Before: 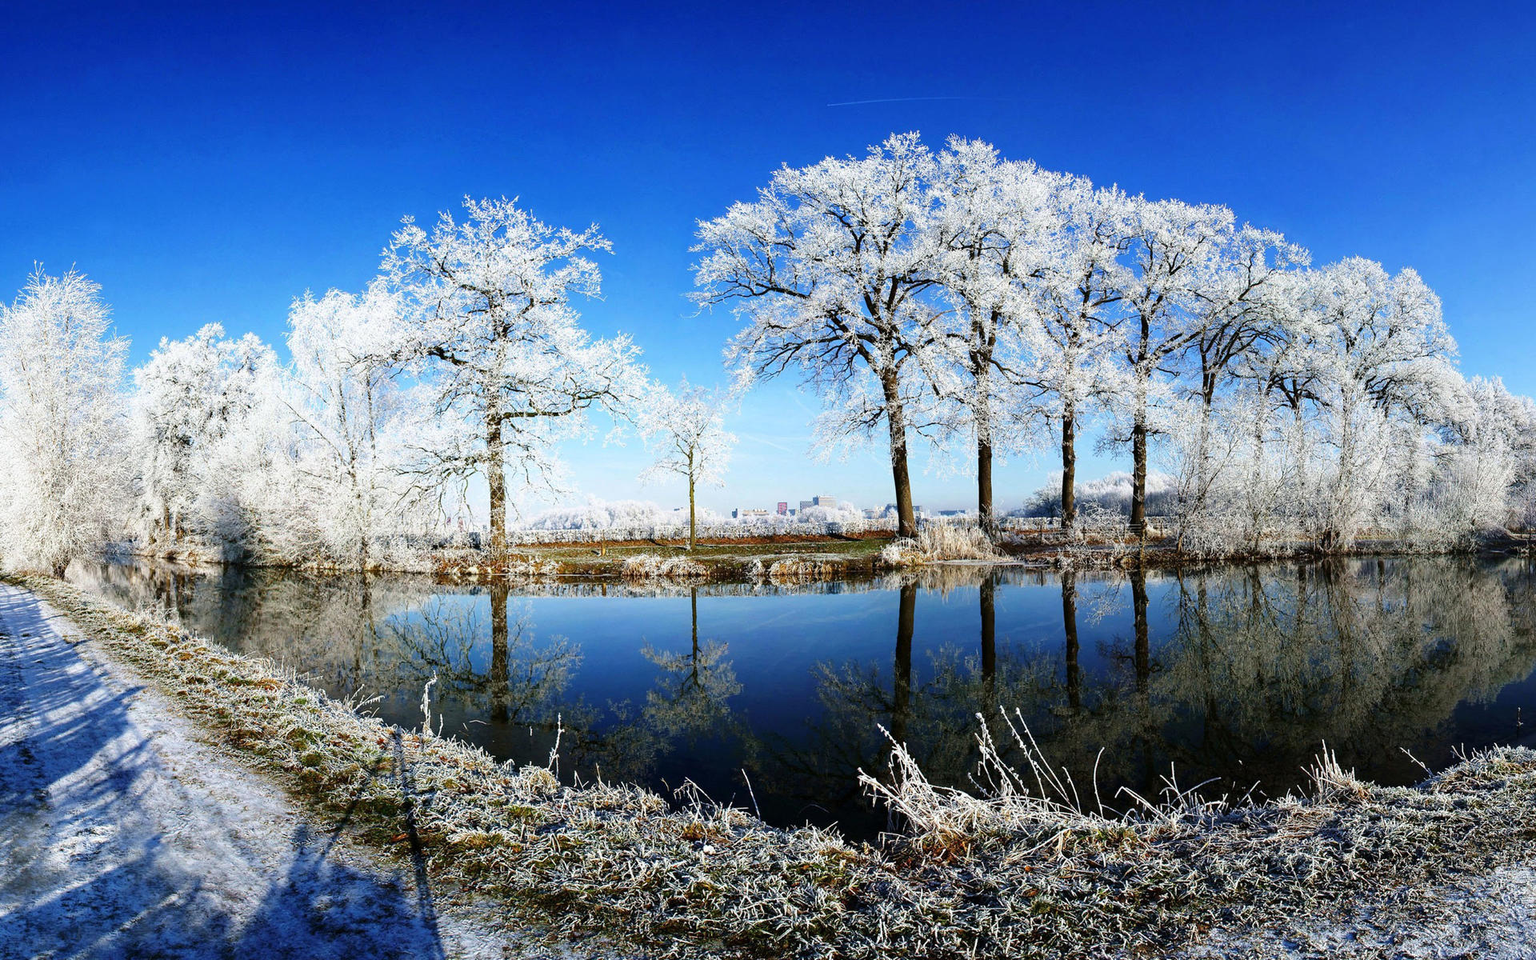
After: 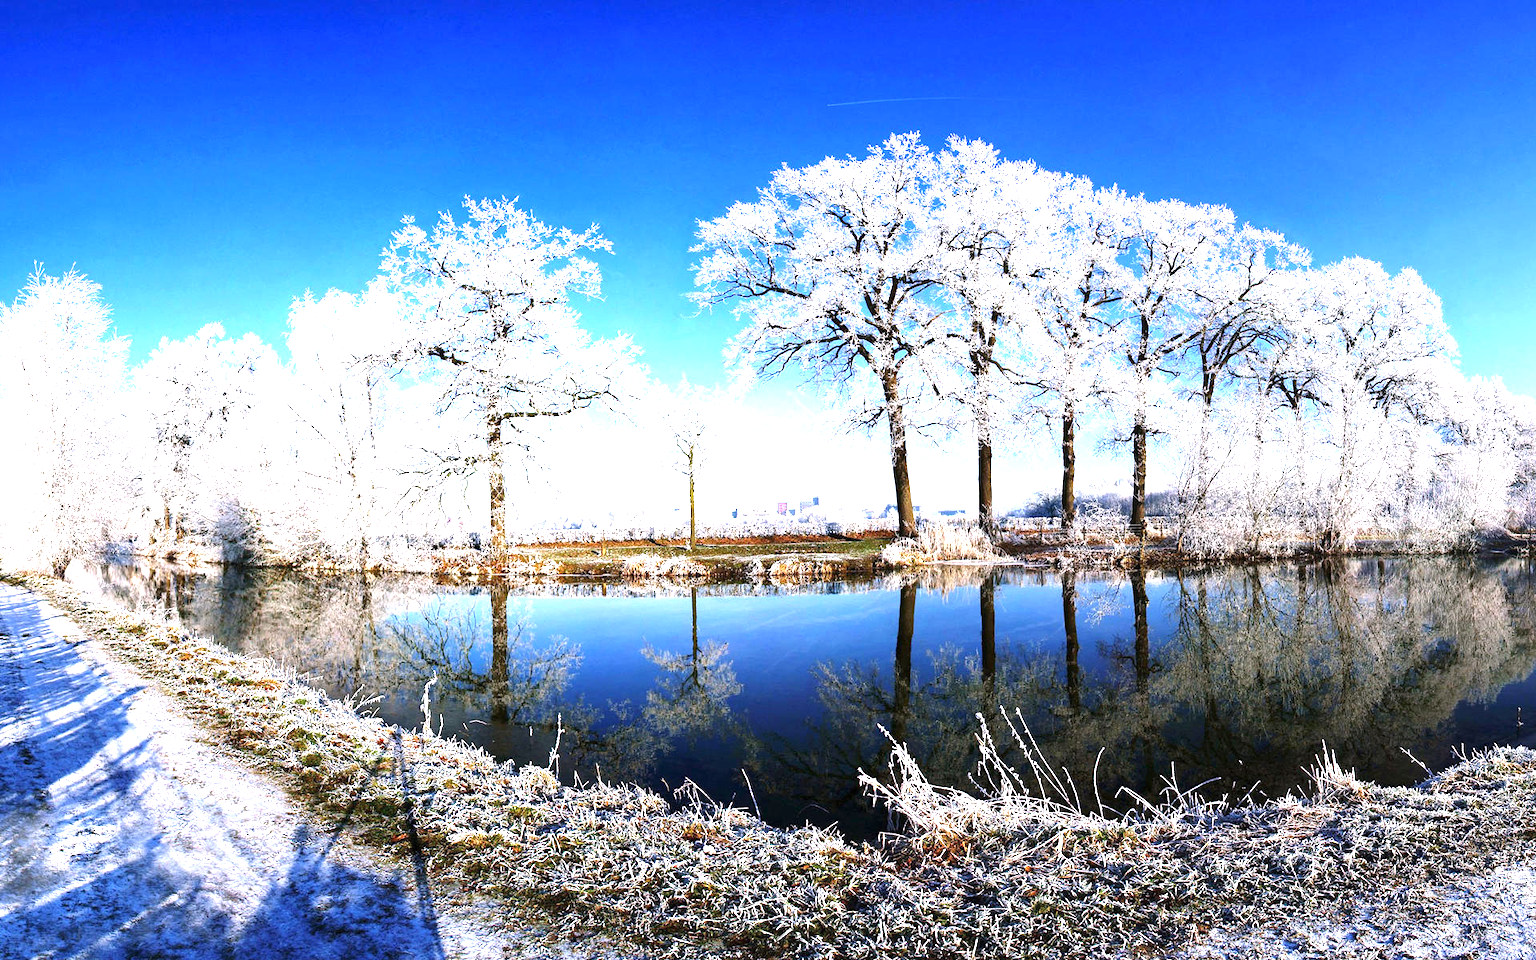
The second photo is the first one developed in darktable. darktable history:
exposure: black level correction 0, exposure 1.1 EV, compensate exposure bias true, compensate highlight preservation false
white balance: red 1.05, blue 1.072
